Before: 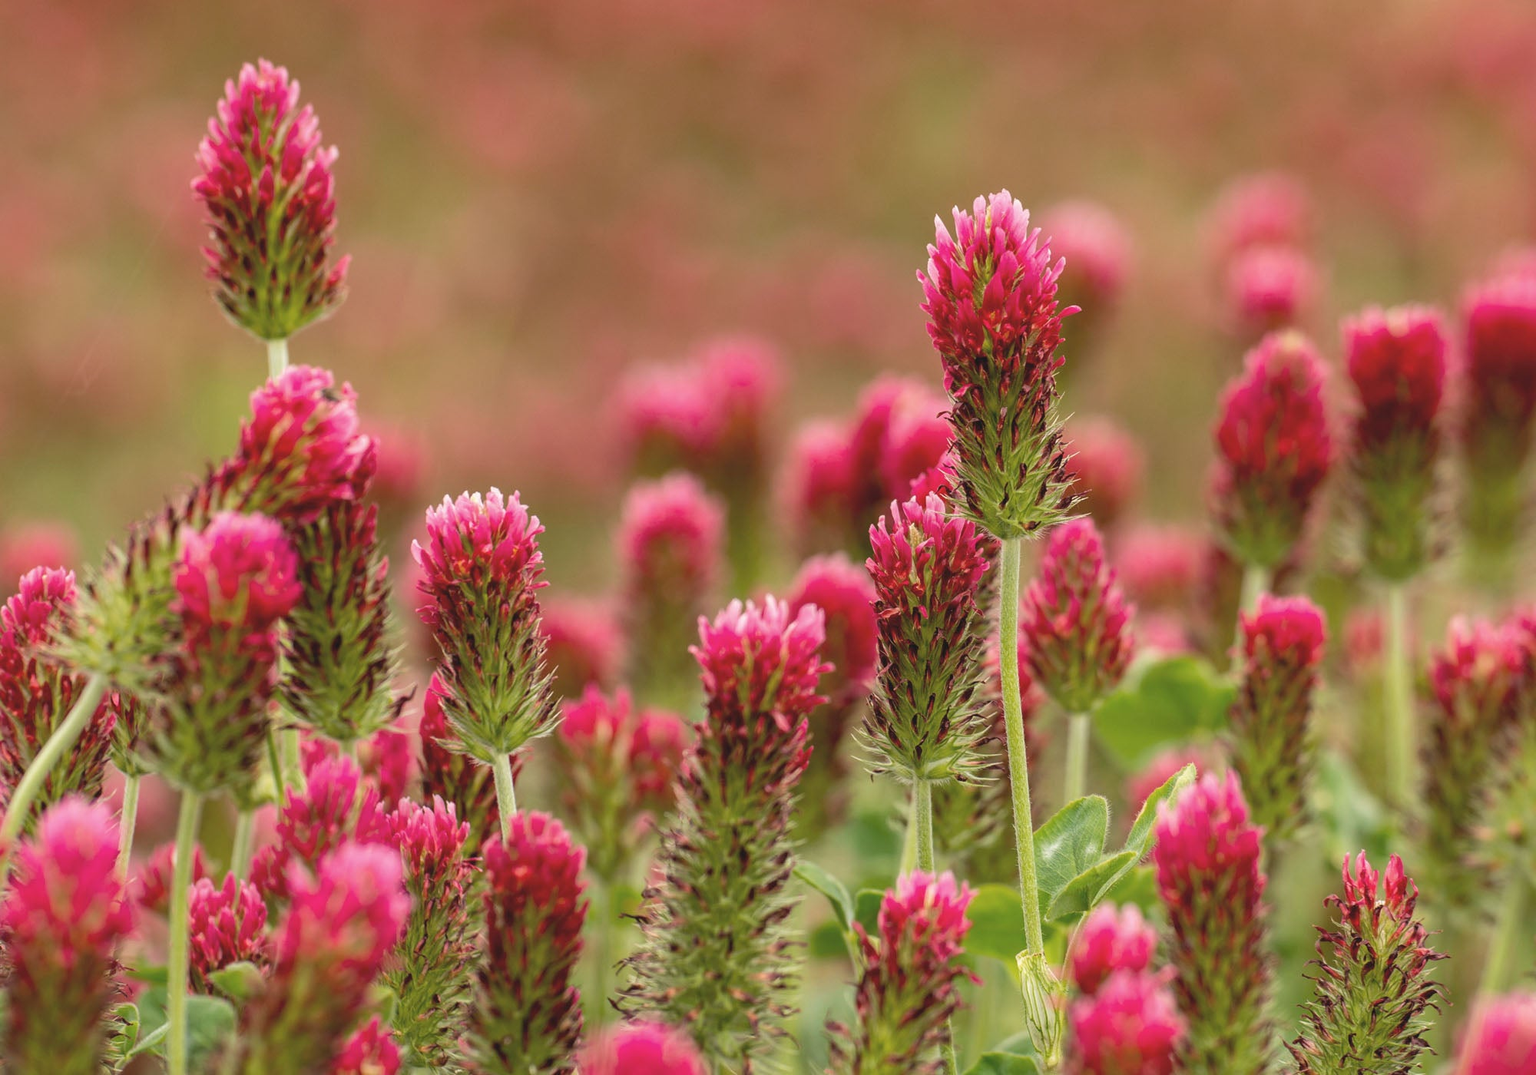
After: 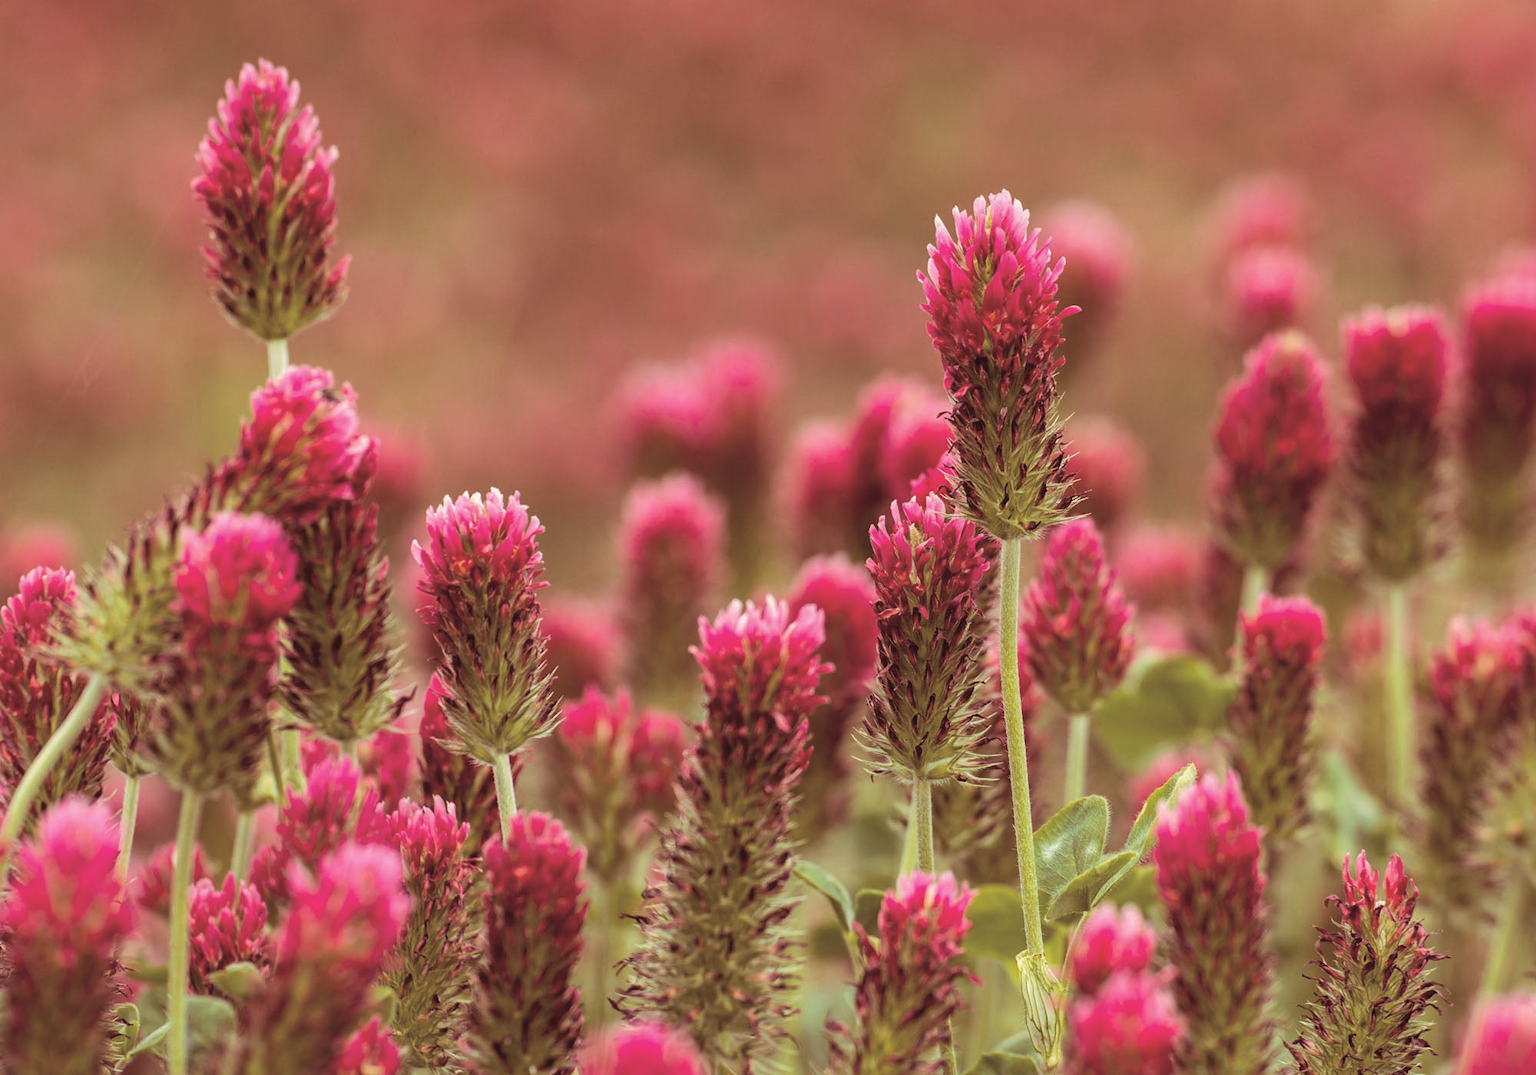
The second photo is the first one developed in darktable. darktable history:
base curve: curves: ch0 [(0, 0) (0.283, 0.295) (1, 1)], preserve colors none
split-toning: on, module defaults
